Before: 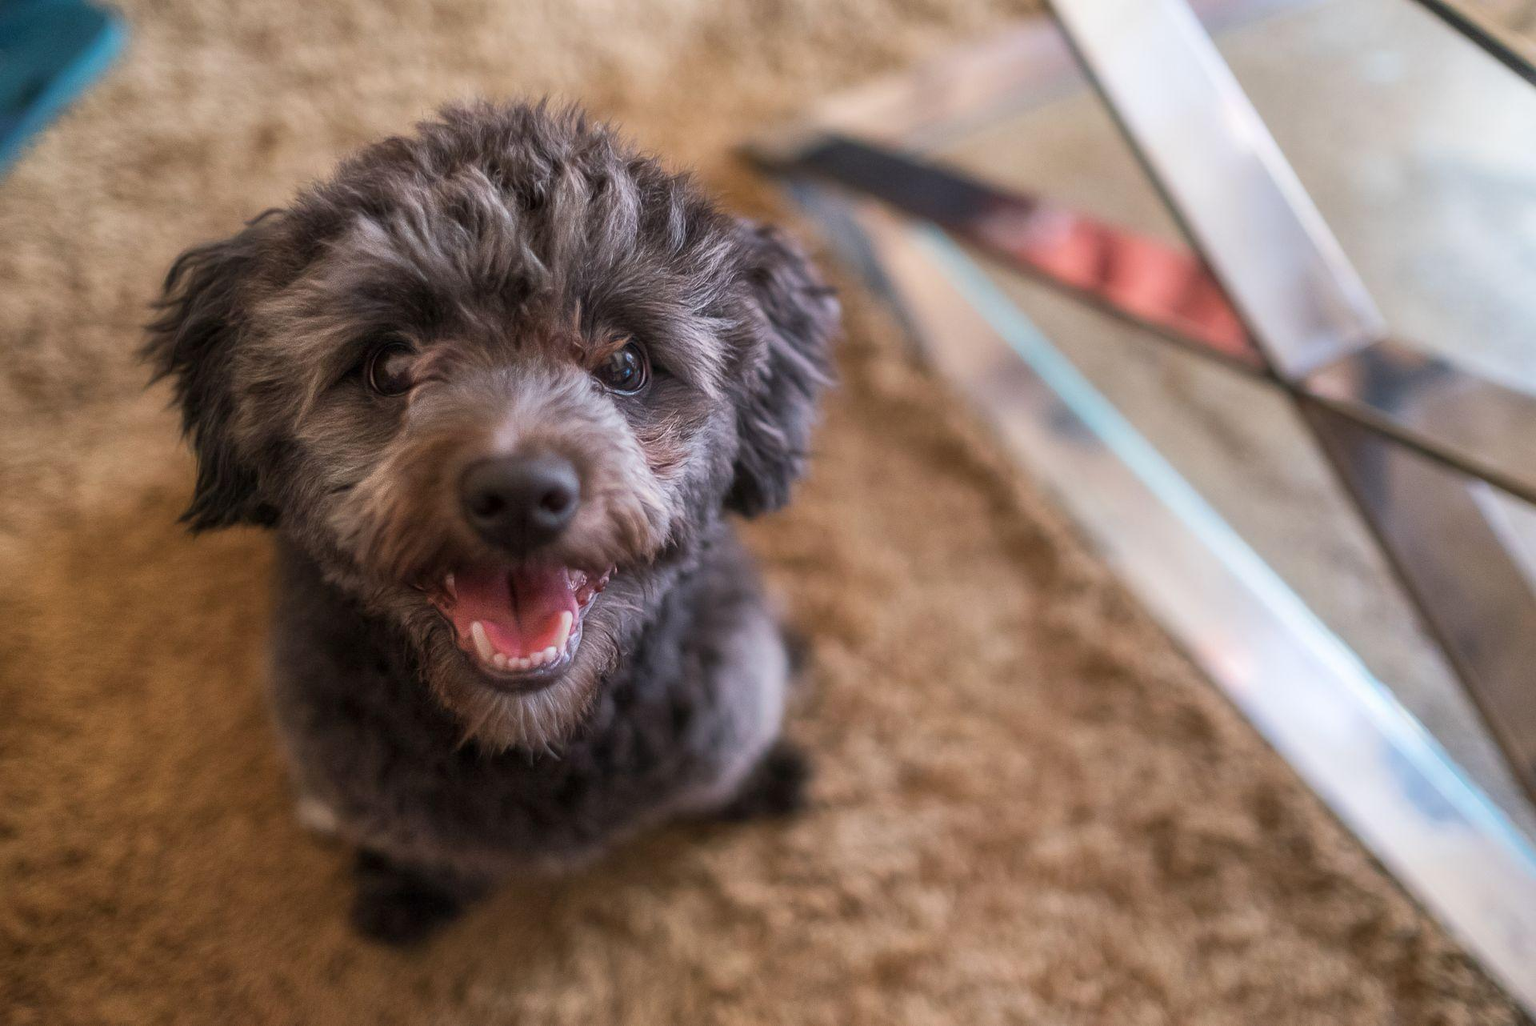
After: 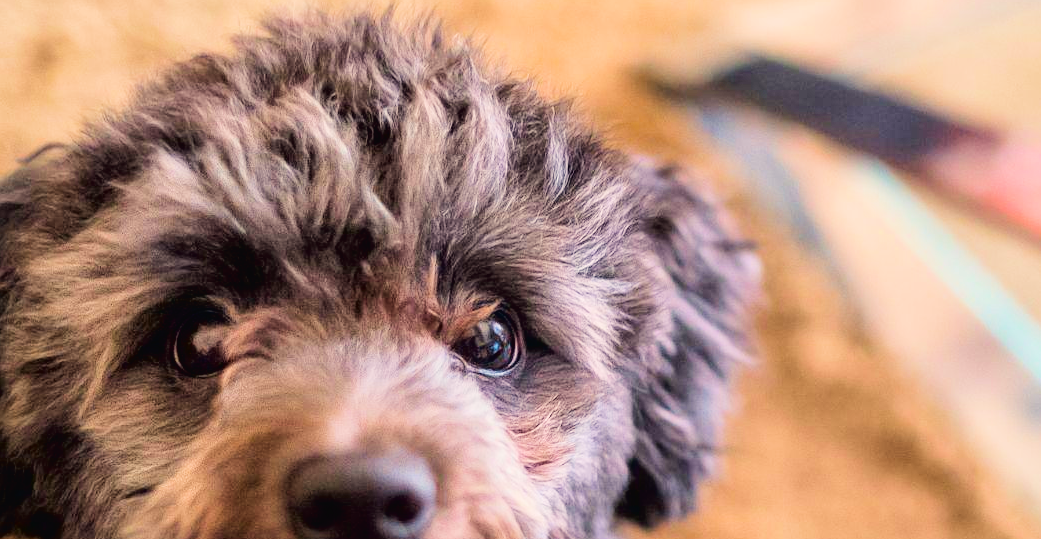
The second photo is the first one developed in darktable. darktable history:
tone curve: curves: ch0 [(0, 0.019) (0.11, 0.036) (0.259, 0.214) (0.378, 0.365) (0.499, 0.529) (1, 1)], color space Lab, independent channels, preserve colors none
color balance rgb: highlights gain › chroma 3.021%, highlights gain › hue 78.57°, global offset › chroma 0.058%, global offset › hue 253.23°, perceptual saturation grading › global saturation 19.975%, perceptual brilliance grading › highlights 11.394%
crop: left 15.091%, top 9.255%, right 30.649%, bottom 48.66%
exposure: black level correction 0, exposure 1.097 EV, compensate exposure bias true, compensate highlight preservation false
velvia: strength 29.54%
filmic rgb: black relative exposure -6.71 EV, white relative exposure 4.56 EV, hardness 3.27
